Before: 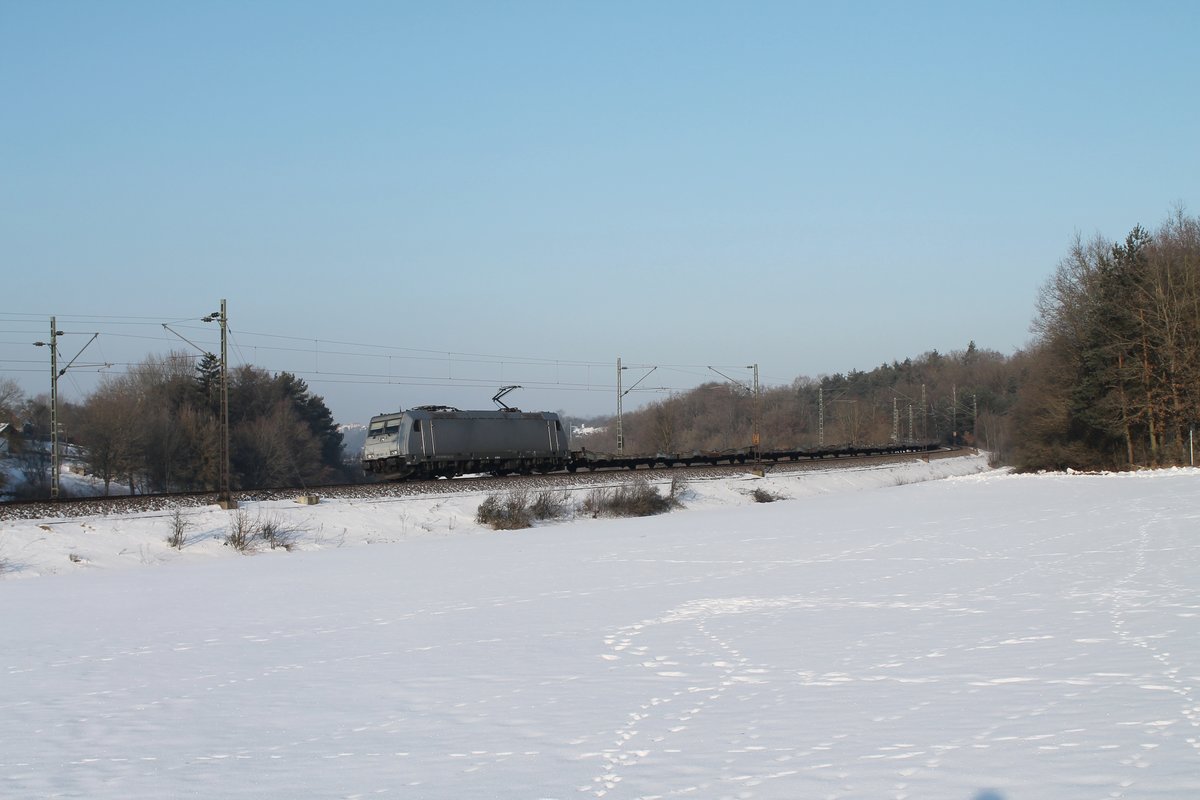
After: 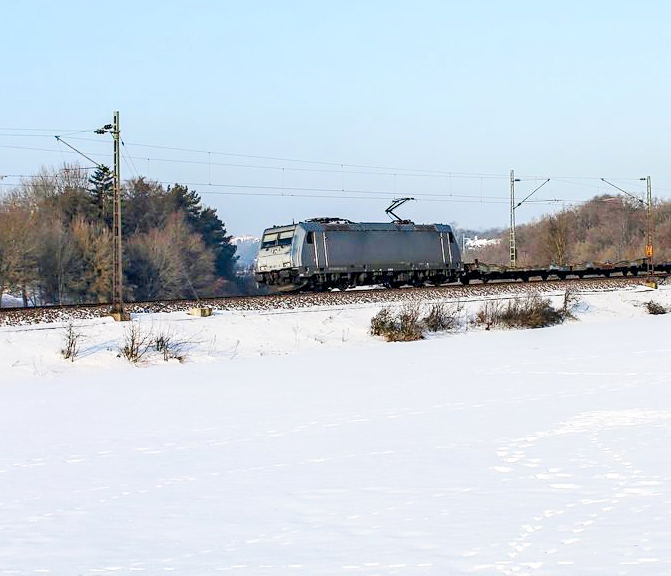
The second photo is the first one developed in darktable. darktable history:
tone equalizer: -7 EV 0.161 EV, -6 EV 0.573 EV, -5 EV 1.17 EV, -4 EV 1.36 EV, -3 EV 1.14 EV, -2 EV 0.6 EV, -1 EV 0.153 EV
exposure: black level correction 0, exposure 1.199 EV, compensate exposure bias true, compensate highlight preservation false
crop: left 8.972%, top 23.577%, right 35.102%, bottom 4.339%
filmic rgb: black relative exposure -7.74 EV, white relative exposure 4.38 EV, hardness 3.76, latitude 38.88%, contrast 0.972, highlights saturation mix 9.02%, shadows ↔ highlights balance 4.24%, color science v4 (2020)
sharpen: radius 1.831, amount 0.409, threshold 1.159
contrast brightness saturation: contrast 0.167, saturation 0.312
local contrast: highlights 60%, shadows 61%, detail 160%
tone curve: curves: ch0 [(0, 0) (0.003, 0.013) (0.011, 0.016) (0.025, 0.023) (0.044, 0.036) (0.069, 0.051) (0.1, 0.076) (0.136, 0.107) (0.177, 0.145) (0.224, 0.186) (0.277, 0.246) (0.335, 0.311) (0.399, 0.378) (0.468, 0.462) (0.543, 0.548) (0.623, 0.636) (0.709, 0.728) (0.801, 0.816) (0.898, 0.9) (1, 1)], preserve colors none
